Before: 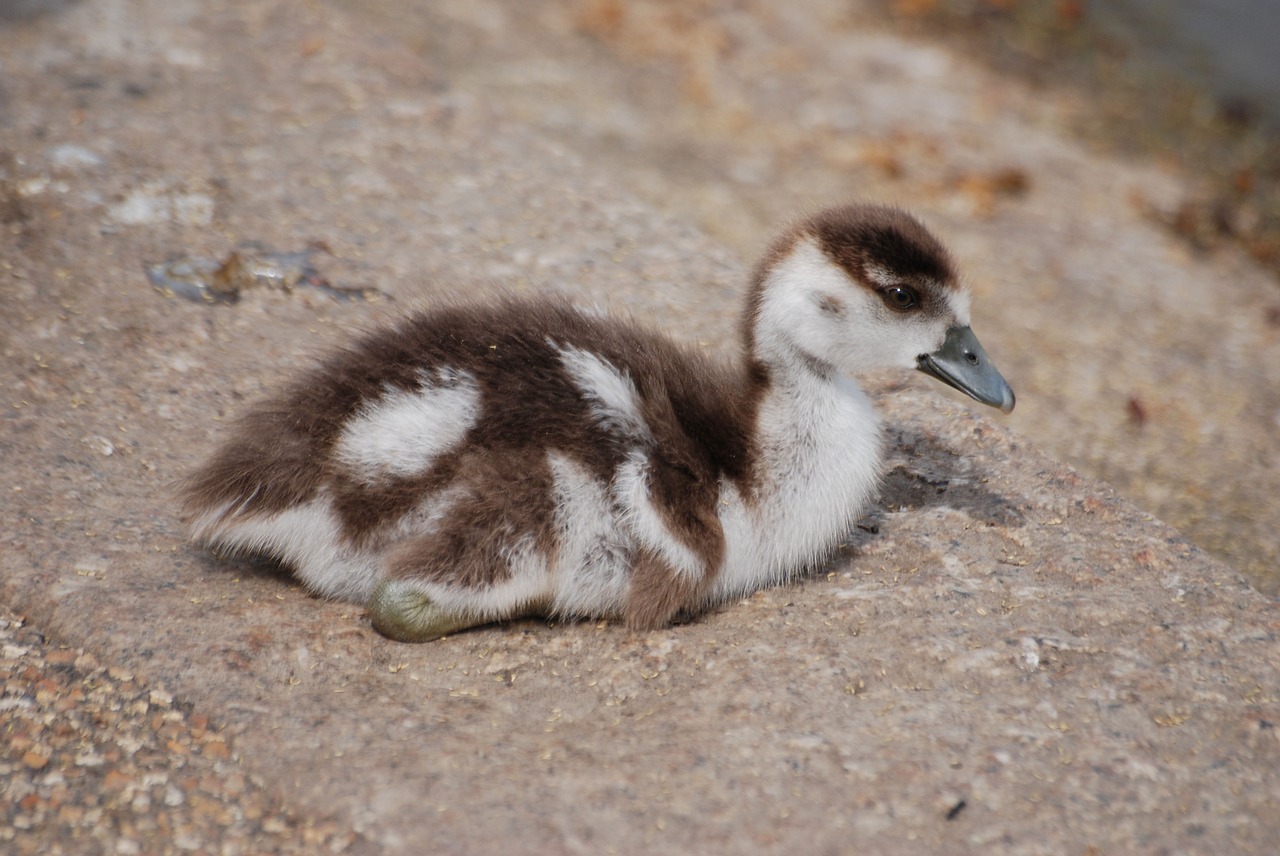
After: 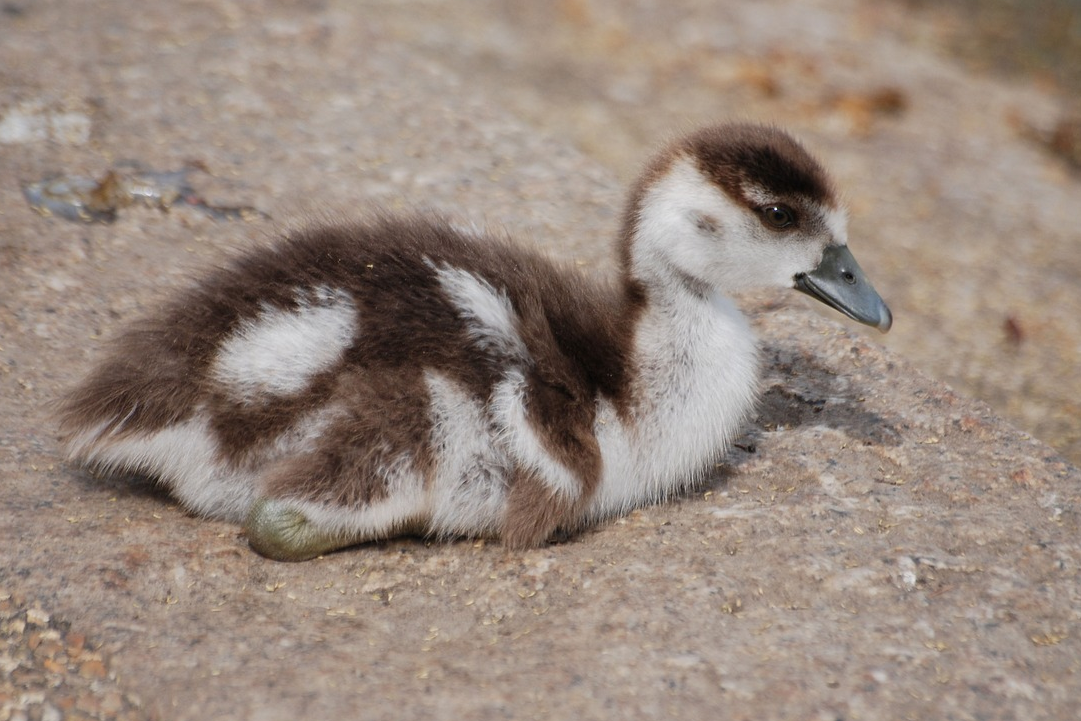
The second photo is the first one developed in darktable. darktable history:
crop and rotate: left 9.634%, top 9.623%, right 5.899%, bottom 6.066%
